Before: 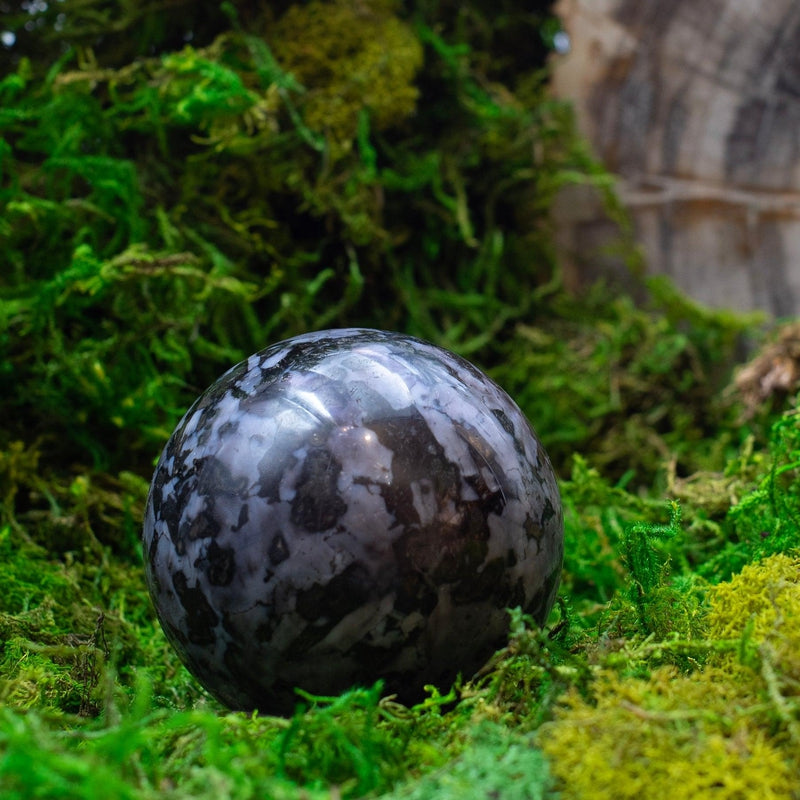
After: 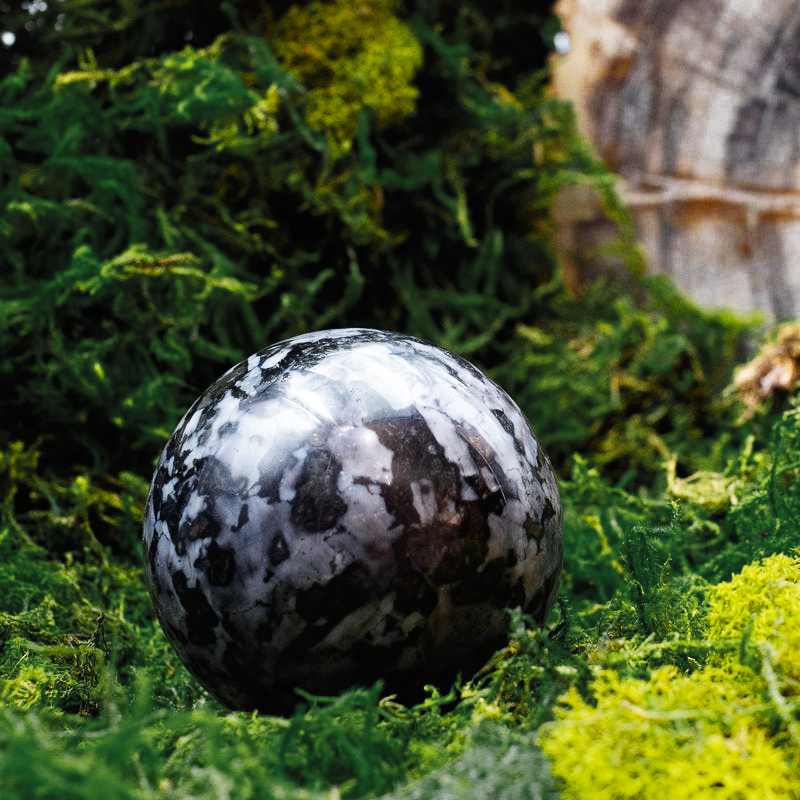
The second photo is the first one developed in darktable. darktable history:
levels: black 3.89%
color zones: curves: ch0 [(0.035, 0.242) (0.25, 0.5) (0.384, 0.214) (0.488, 0.255) (0.75, 0.5)]; ch1 [(0.063, 0.379) (0.25, 0.5) (0.354, 0.201) (0.489, 0.085) (0.729, 0.271)]; ch2 [(0.25, 0.5) (0.38, 0.517) (0.442, 0.51) (0.735, 0.456)]
base curve: curves: ch0 [(0, 0) (0.007, 0.004) (0.027, 0.03) (0.046, 0.07) (0.207, 0.54) (0.442, 0.872) (0.673, 0.972) (1, 1)], exposure shift 0.01, preserve colors none
